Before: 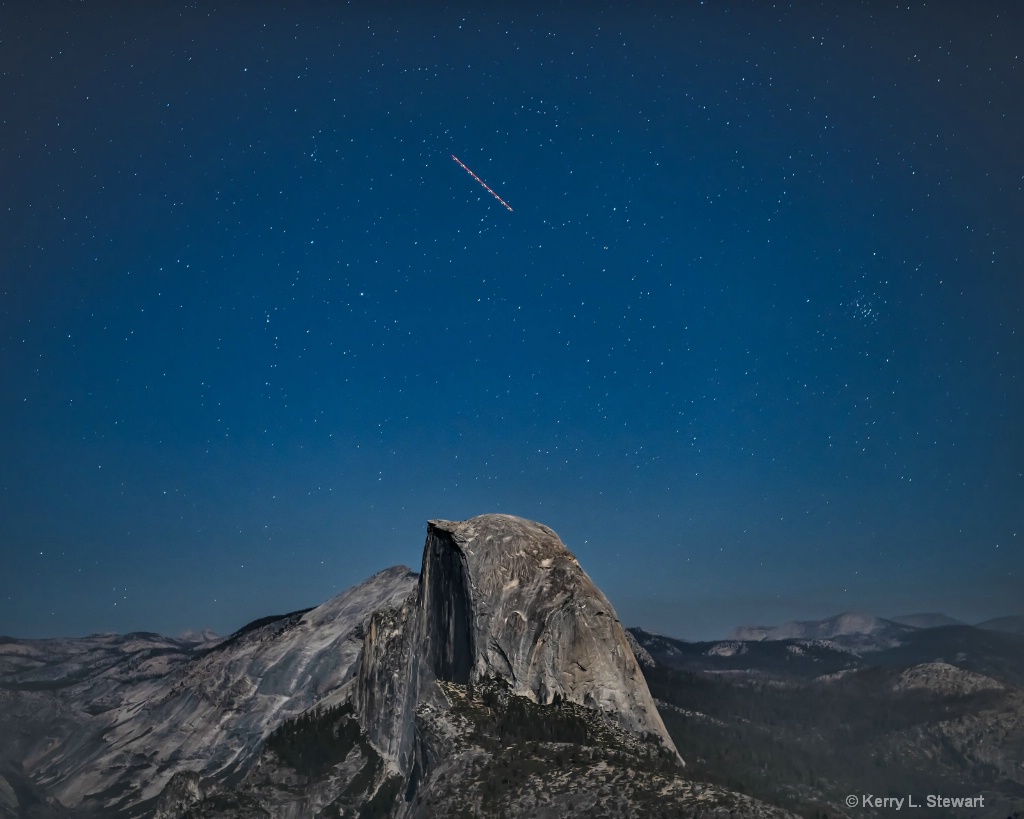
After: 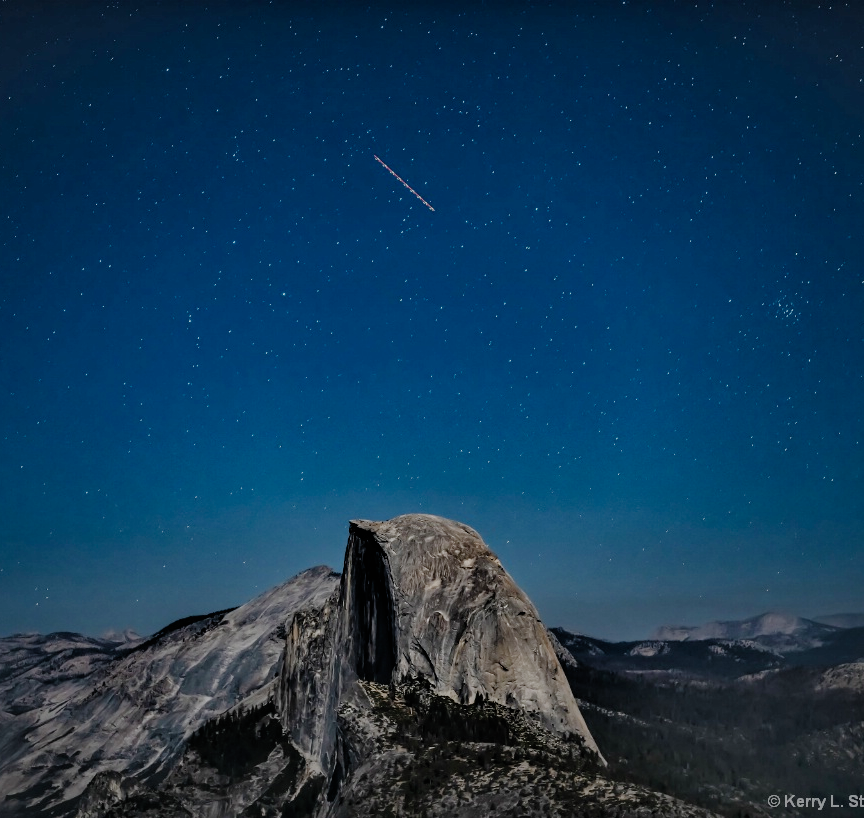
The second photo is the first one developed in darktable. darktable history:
filmic rgb: black relative exposure -6.16 EV, white relative exposure 6.96 EV, hardness 2.28, add noise in highlights 0, preserve chrominance no, color science v3 (2019), use custom middle-gray values true, iterations of high-quality reconstruction 0, contrast in highlights soft
crop: left 7.715%, right 7.87%
exposure: black level correction 0.001, exposure 0.137 EV, compensate exposure bias true, compensate highlight preservation false
